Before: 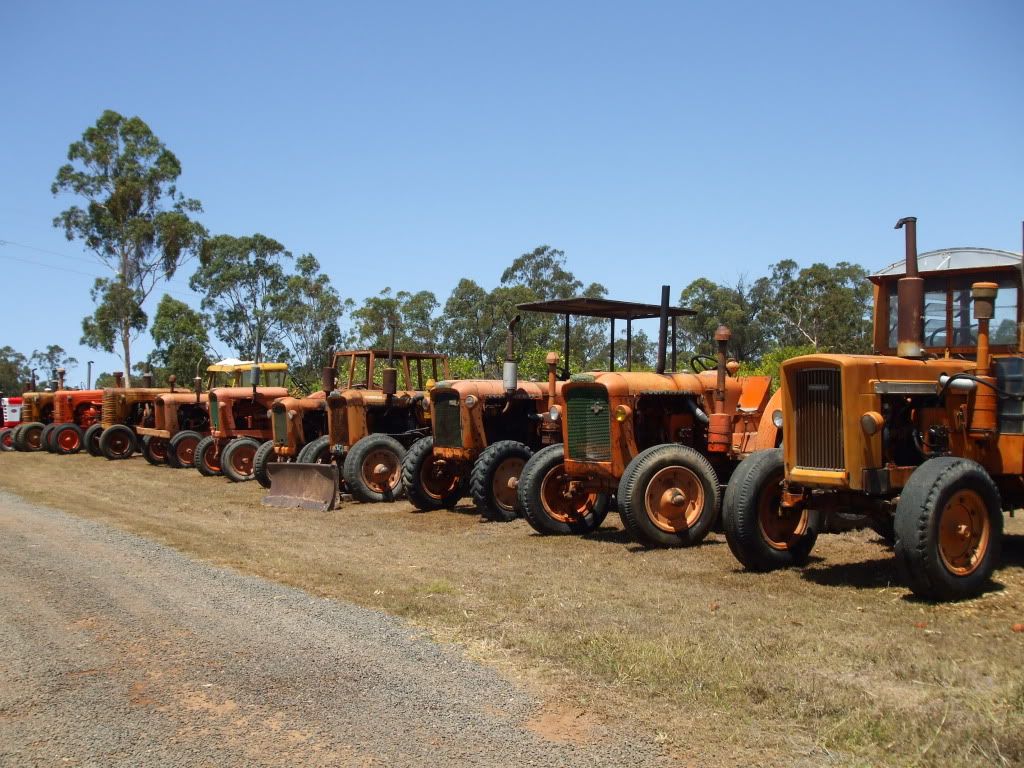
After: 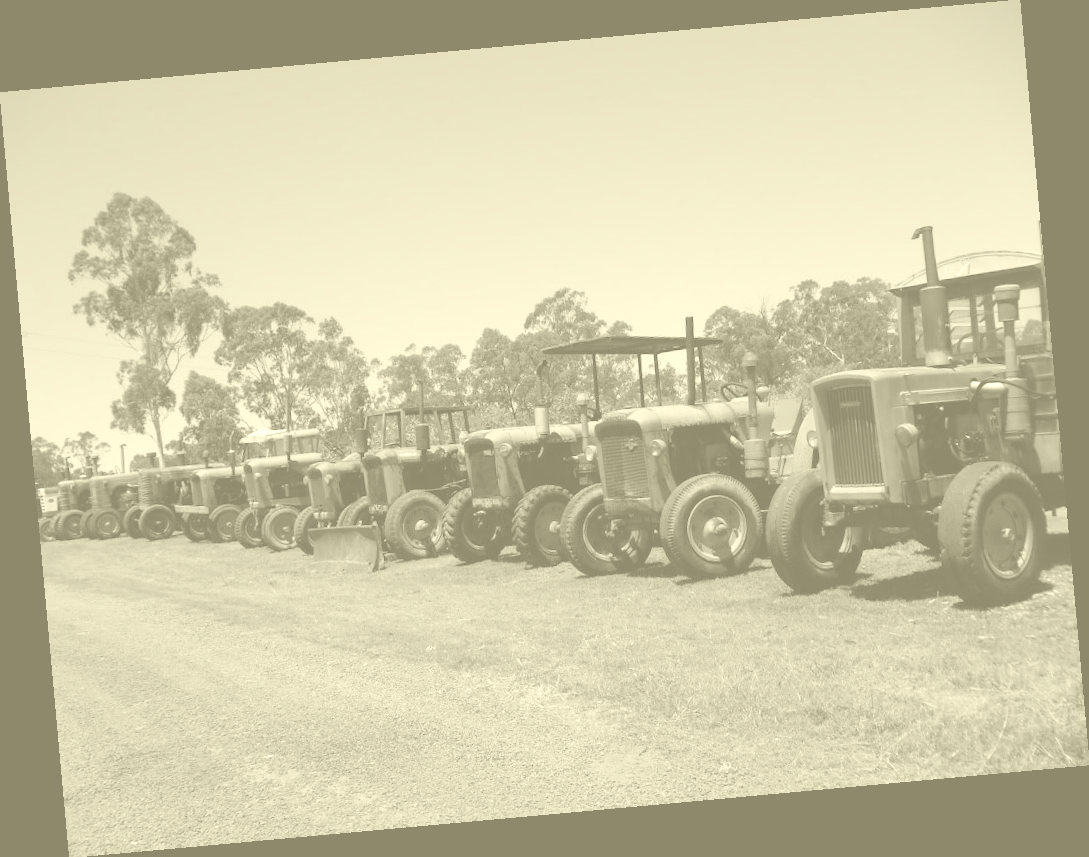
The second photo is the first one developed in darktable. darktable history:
rotate and perspective: rotation -5.2°, automatic cropping off
colorize: hue 43.2°, saturation 40%, version 1
